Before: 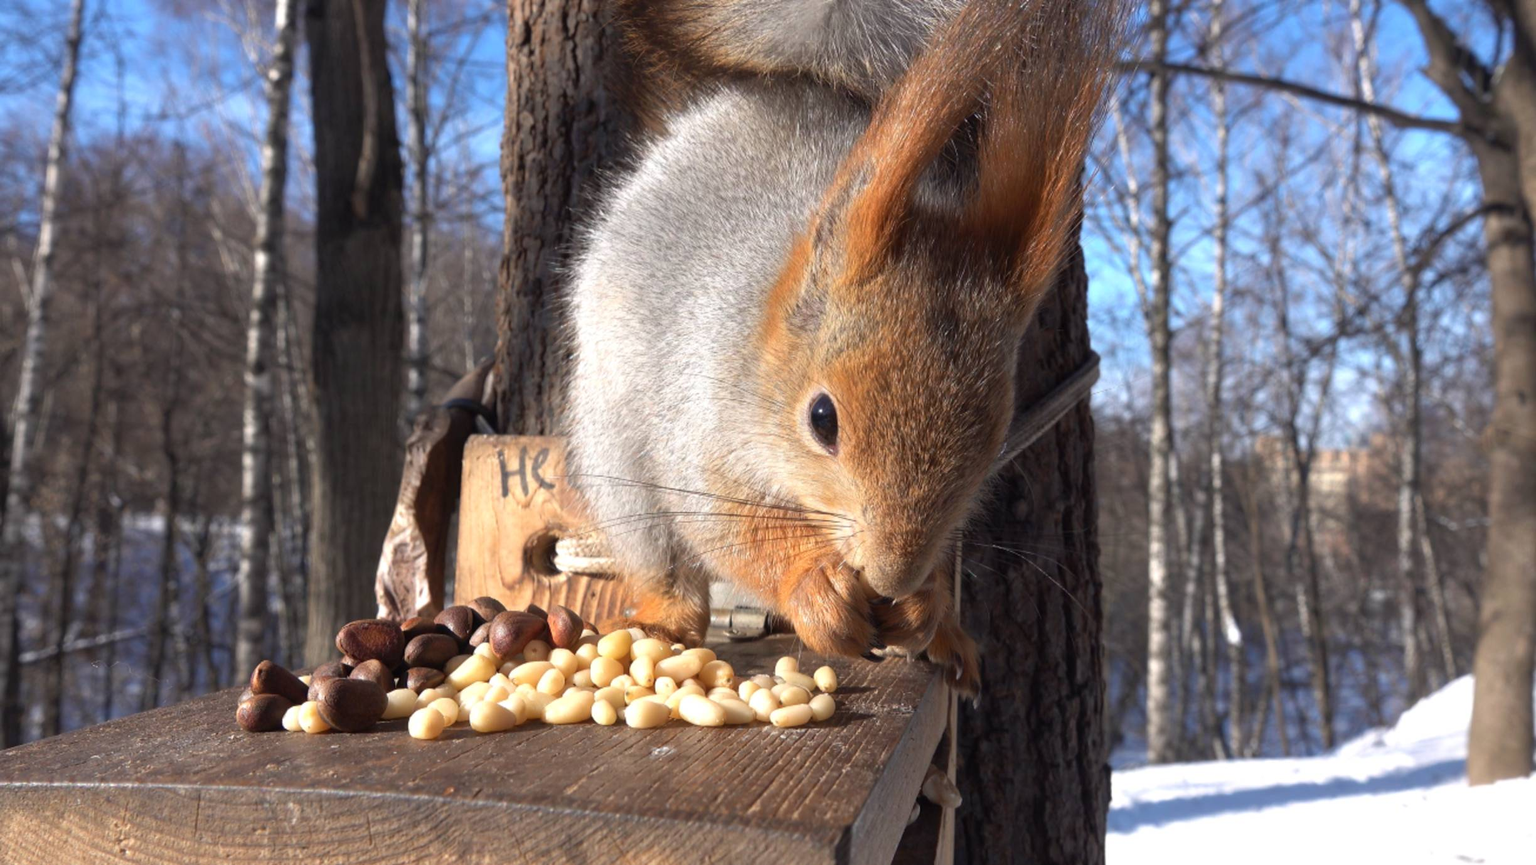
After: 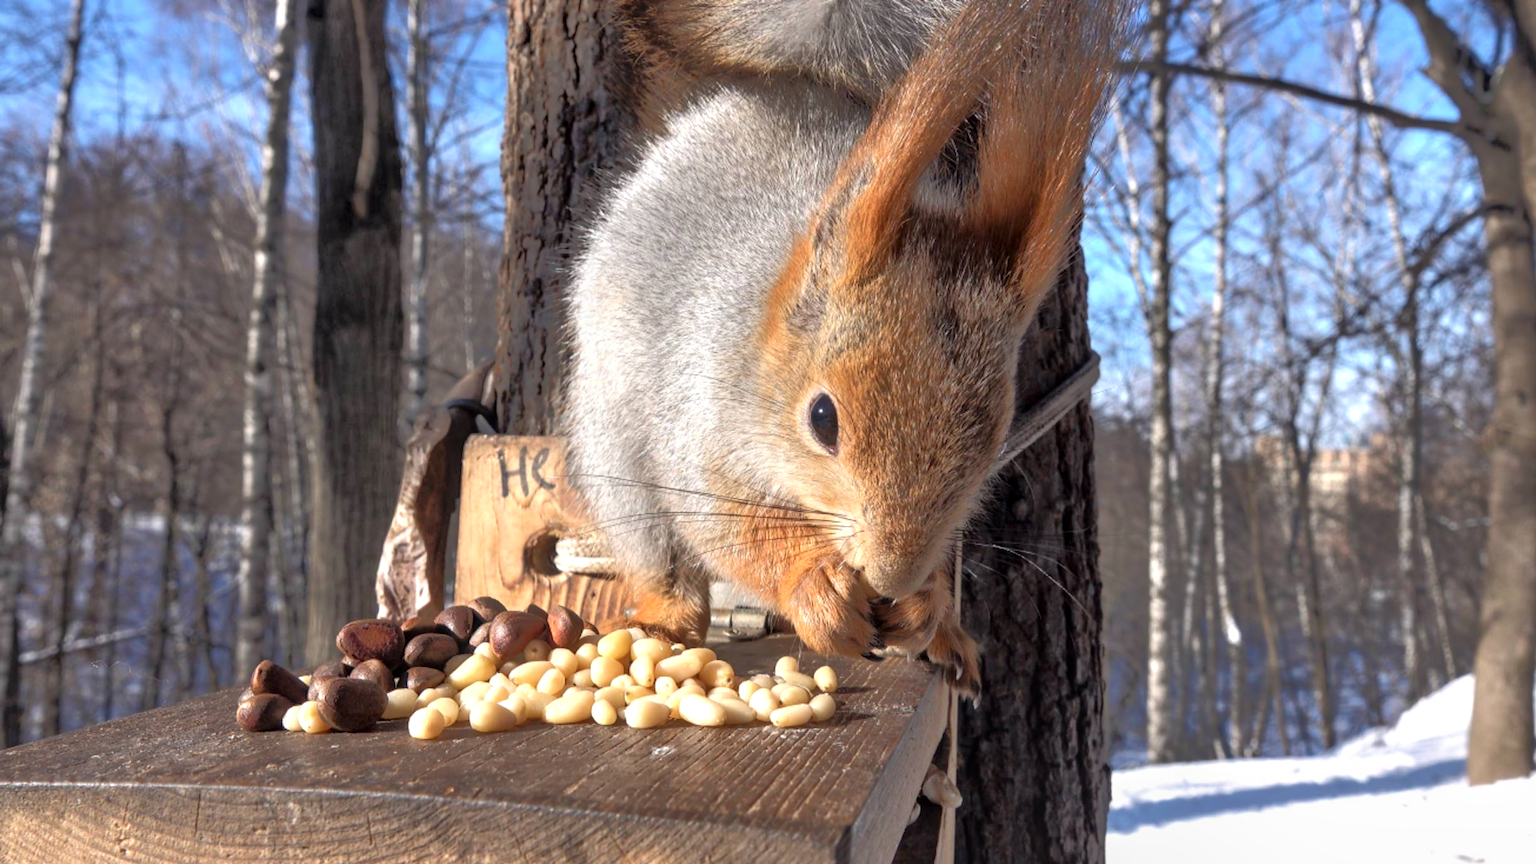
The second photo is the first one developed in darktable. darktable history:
tone equalizer: -8 EV -0.528 EV, -7 EV -0.319 EV, -6 EV -0.083 EV, -5 EV 0.413 EV, -4 EV 0.985 EV, -3 EV 0.791 EV, -2 EV -0.01 EV, -1 EV 0.14 EV, +0 EV -0.012 EV, smoothing 1
local contrast: on, module defaults
